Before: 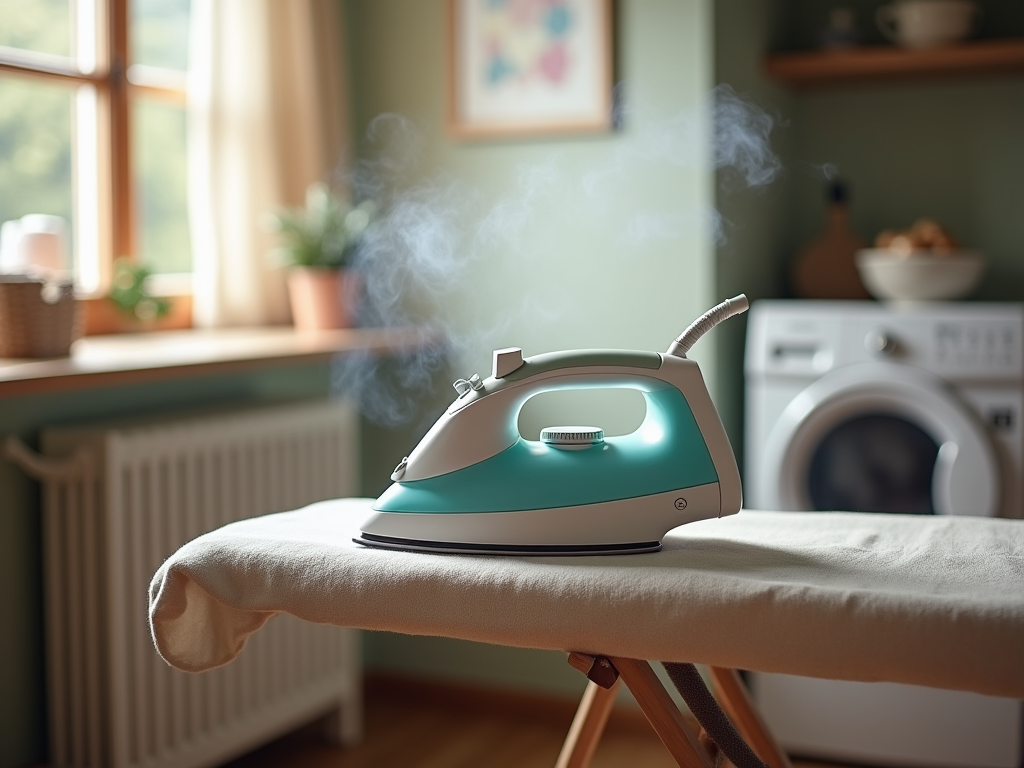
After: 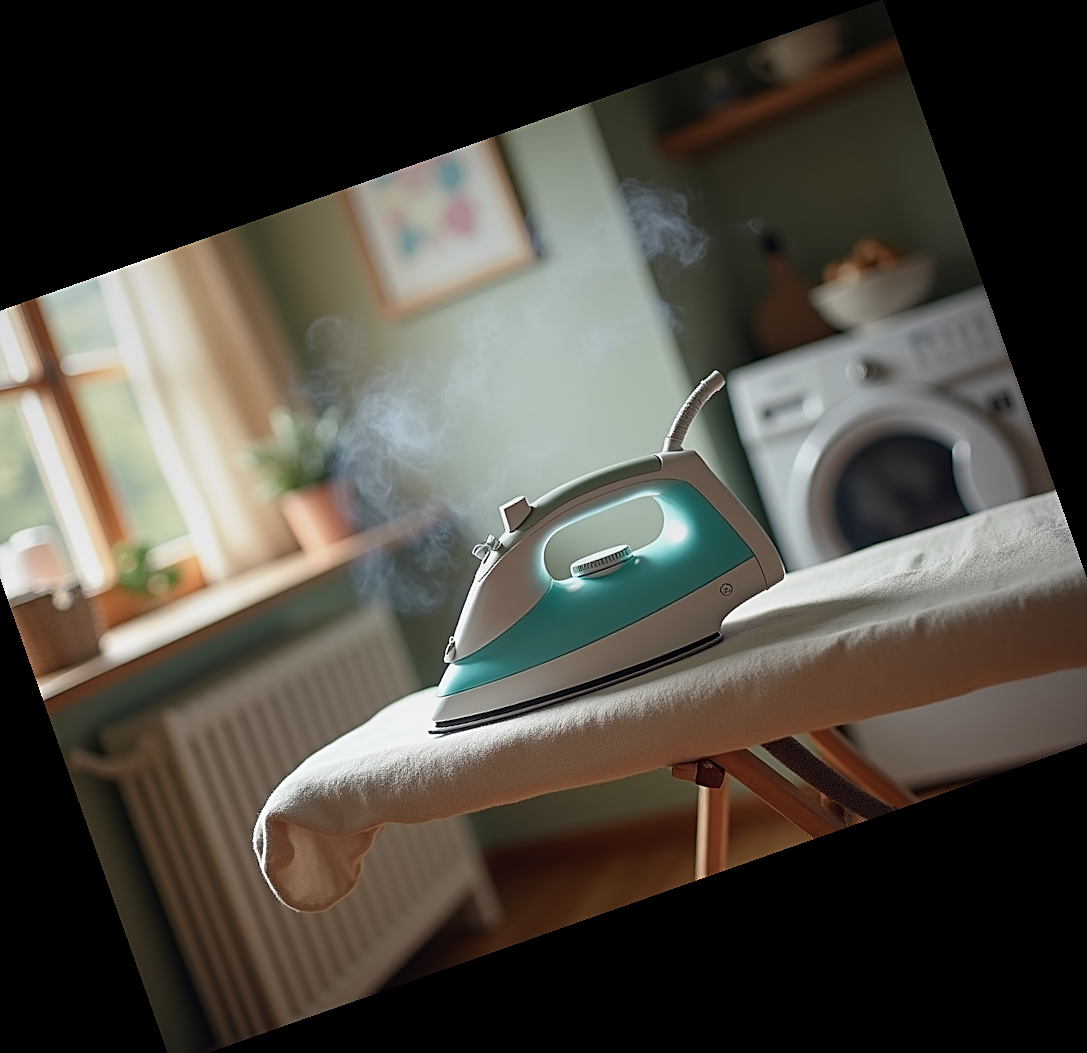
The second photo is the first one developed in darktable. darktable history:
crop and rotate: angle 19.43°, left 6.812%, right 4.125%, bottom 1.087%
sharpen: on, module defaults
tone equalizer: on, module defaults
graduated density: on, module defaults
